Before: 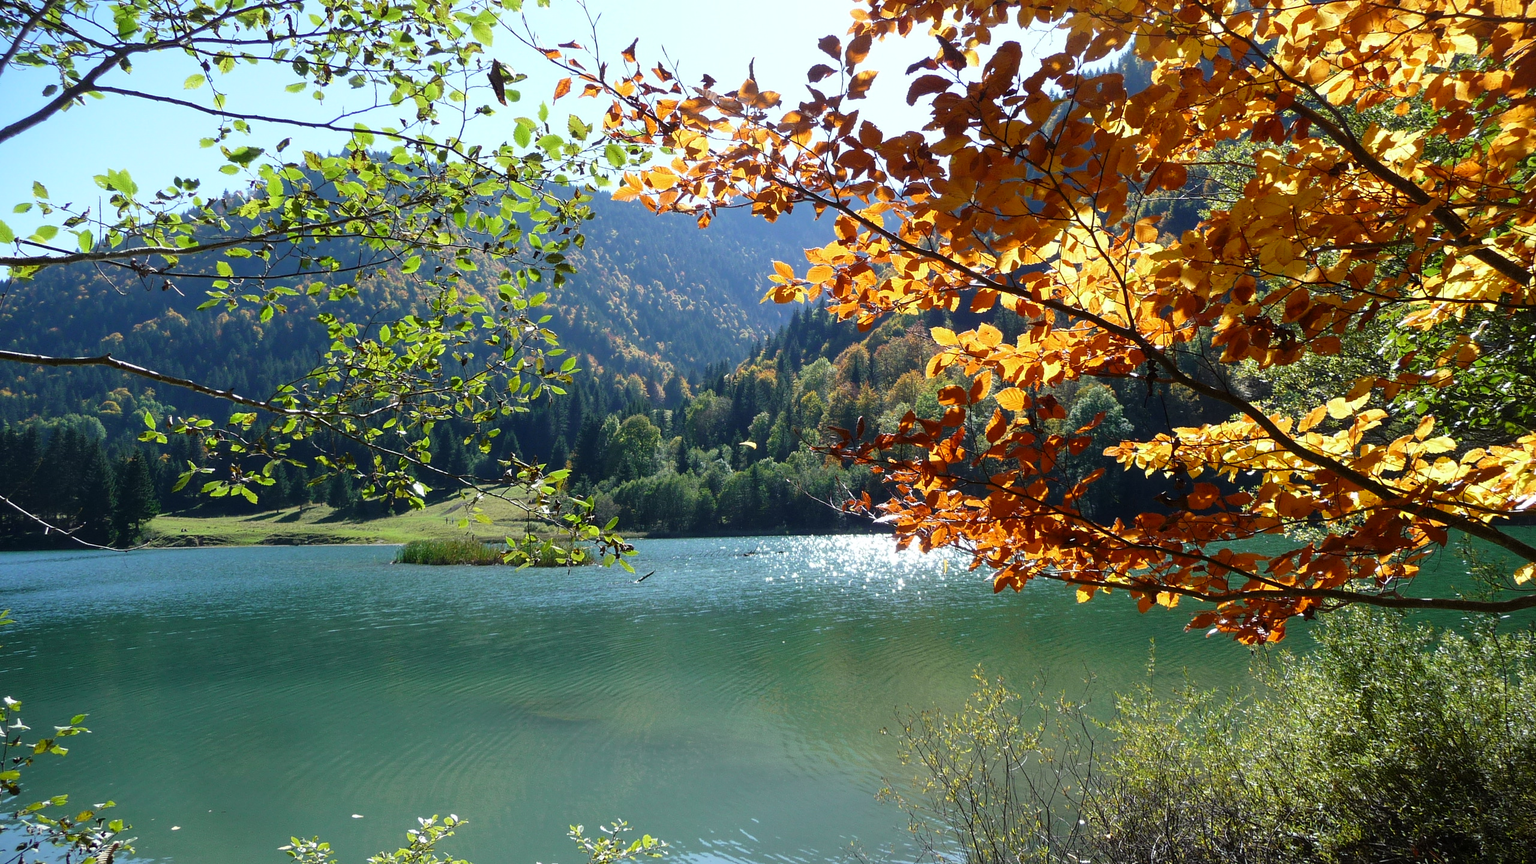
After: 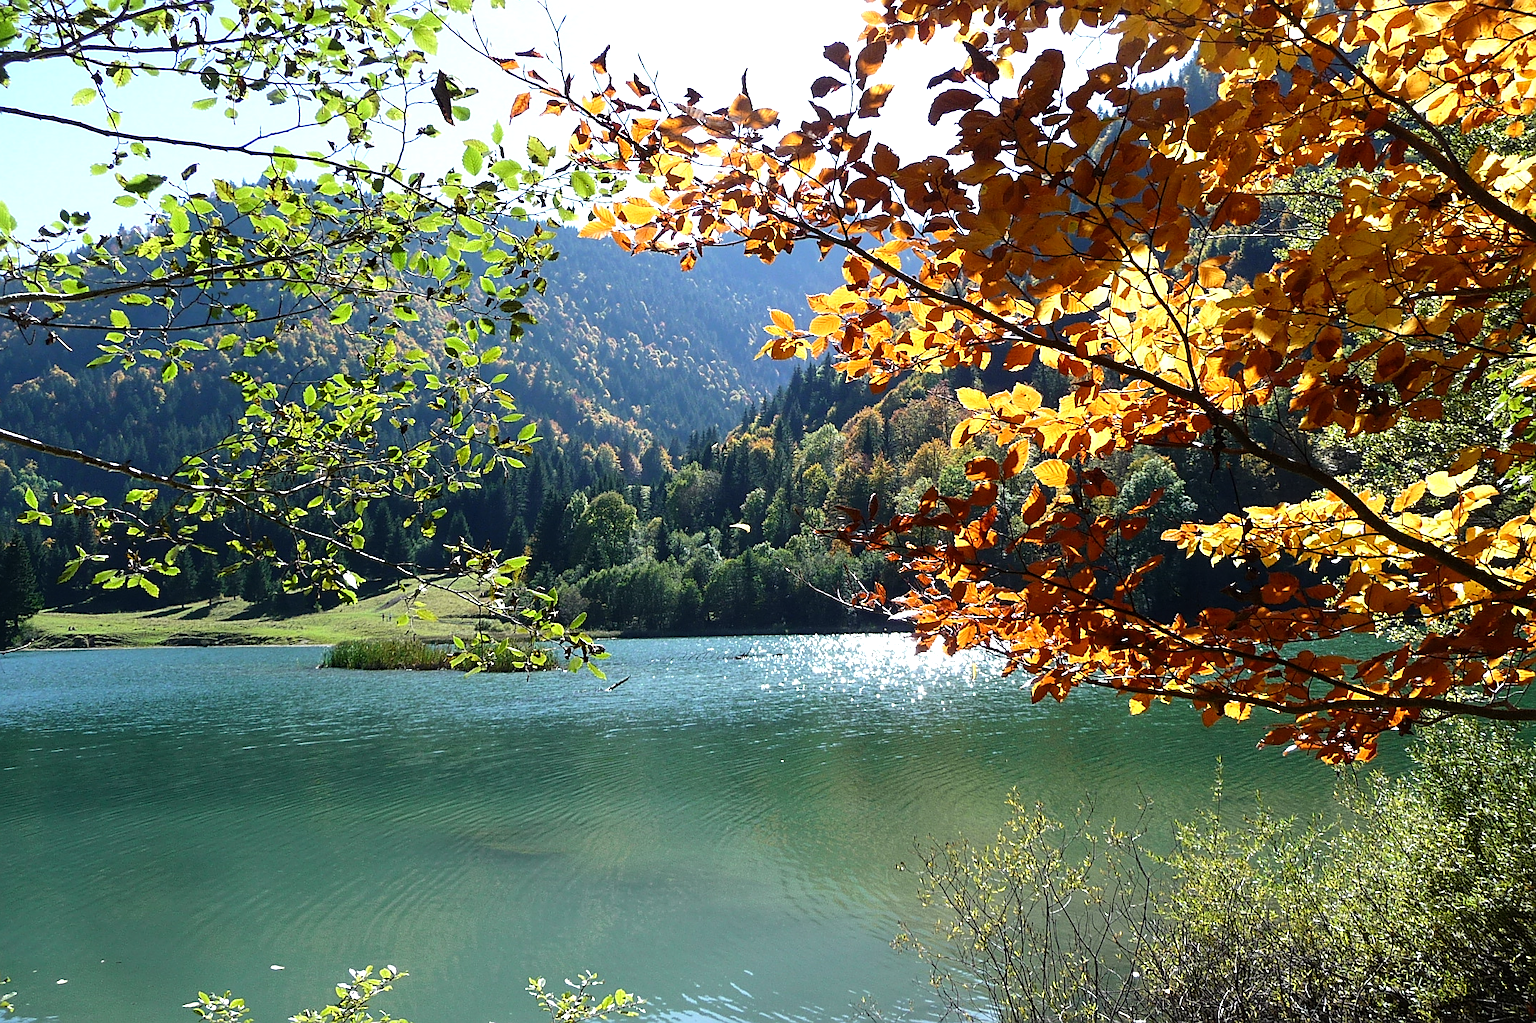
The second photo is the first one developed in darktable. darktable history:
tone equalizer: -8 EV -0.397 EV, -7 EV -0.366 EV, -6 EV -0.372 EV, -5 EV -0.244 EV, -3 EV 0.252 EV, -2 EV 0.326 EV, -1 EV 0.411 EV, +0 EV 0.44 EV, edges refinement/feathering 500, mask exposure compensation -1.57 EV, preserve details no
sharpen: on, module defaults
crop: left 8.05%, right 7.405%
